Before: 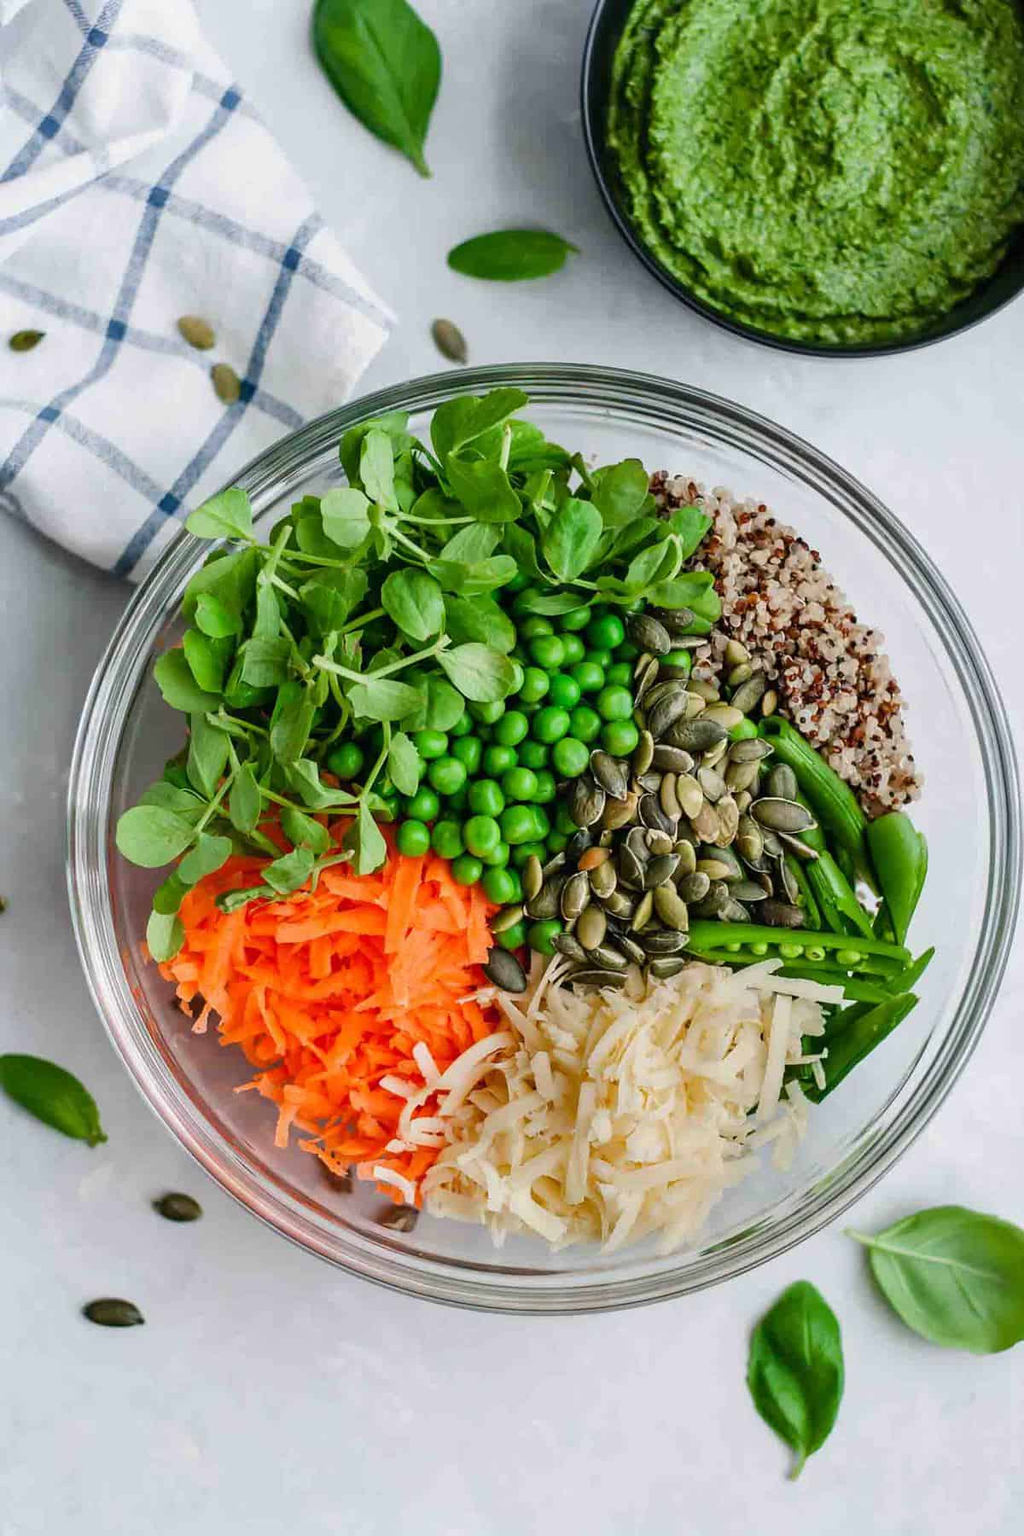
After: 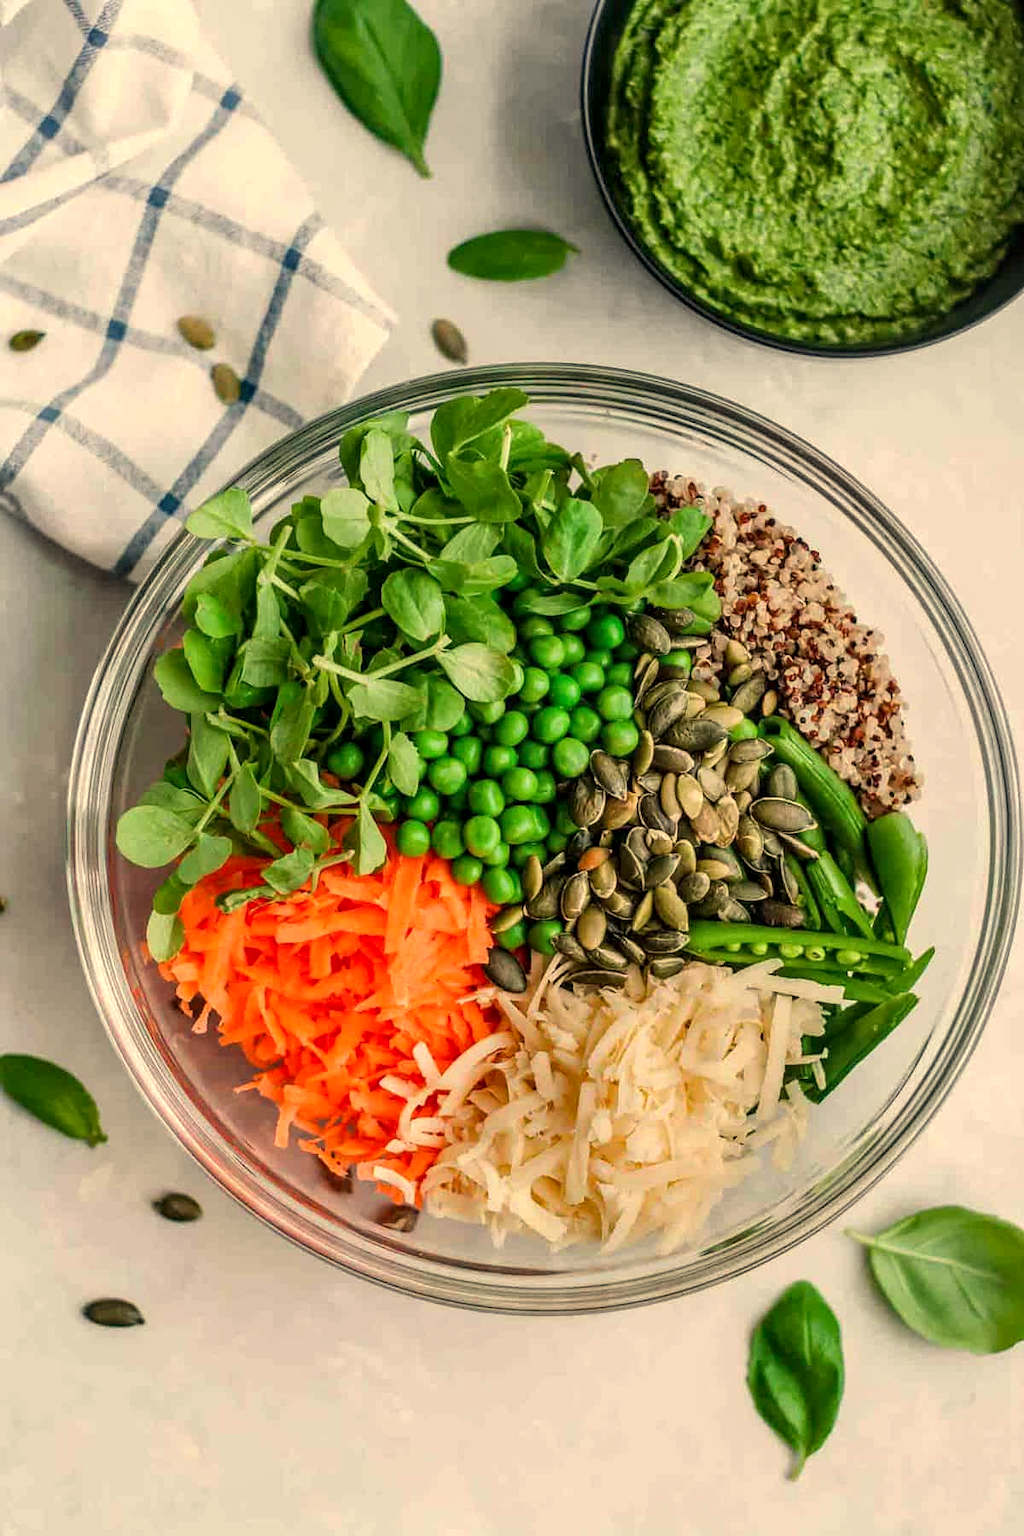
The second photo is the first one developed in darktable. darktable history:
local contrast: on, module defaults
white balance: red 1.123, blue 0.83
